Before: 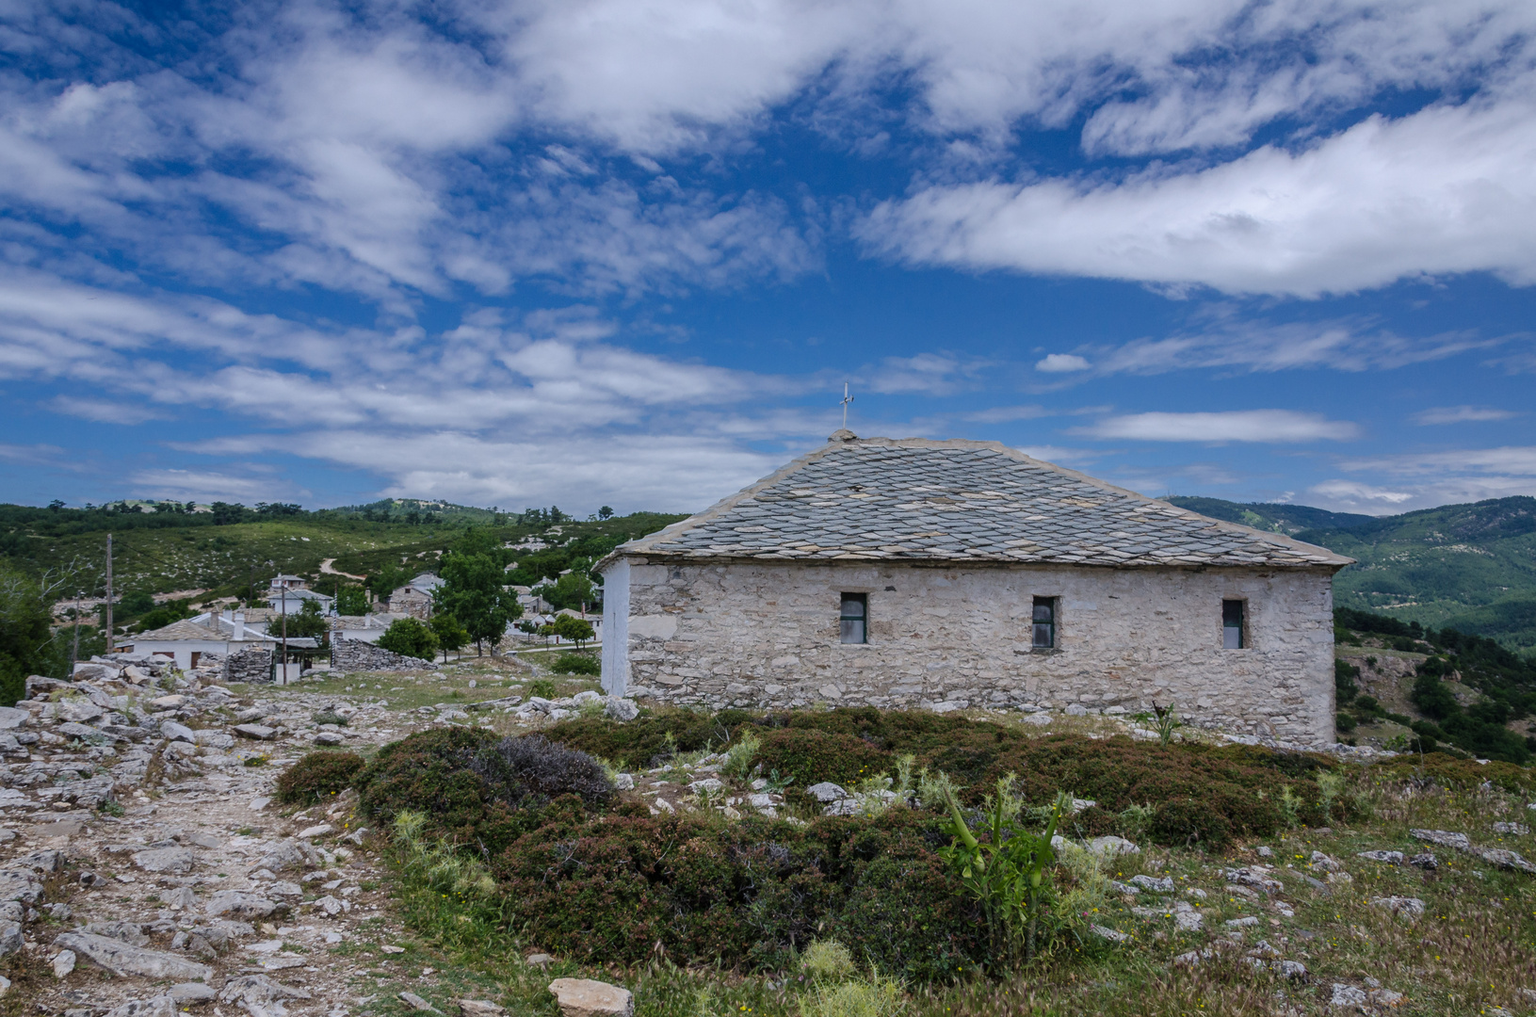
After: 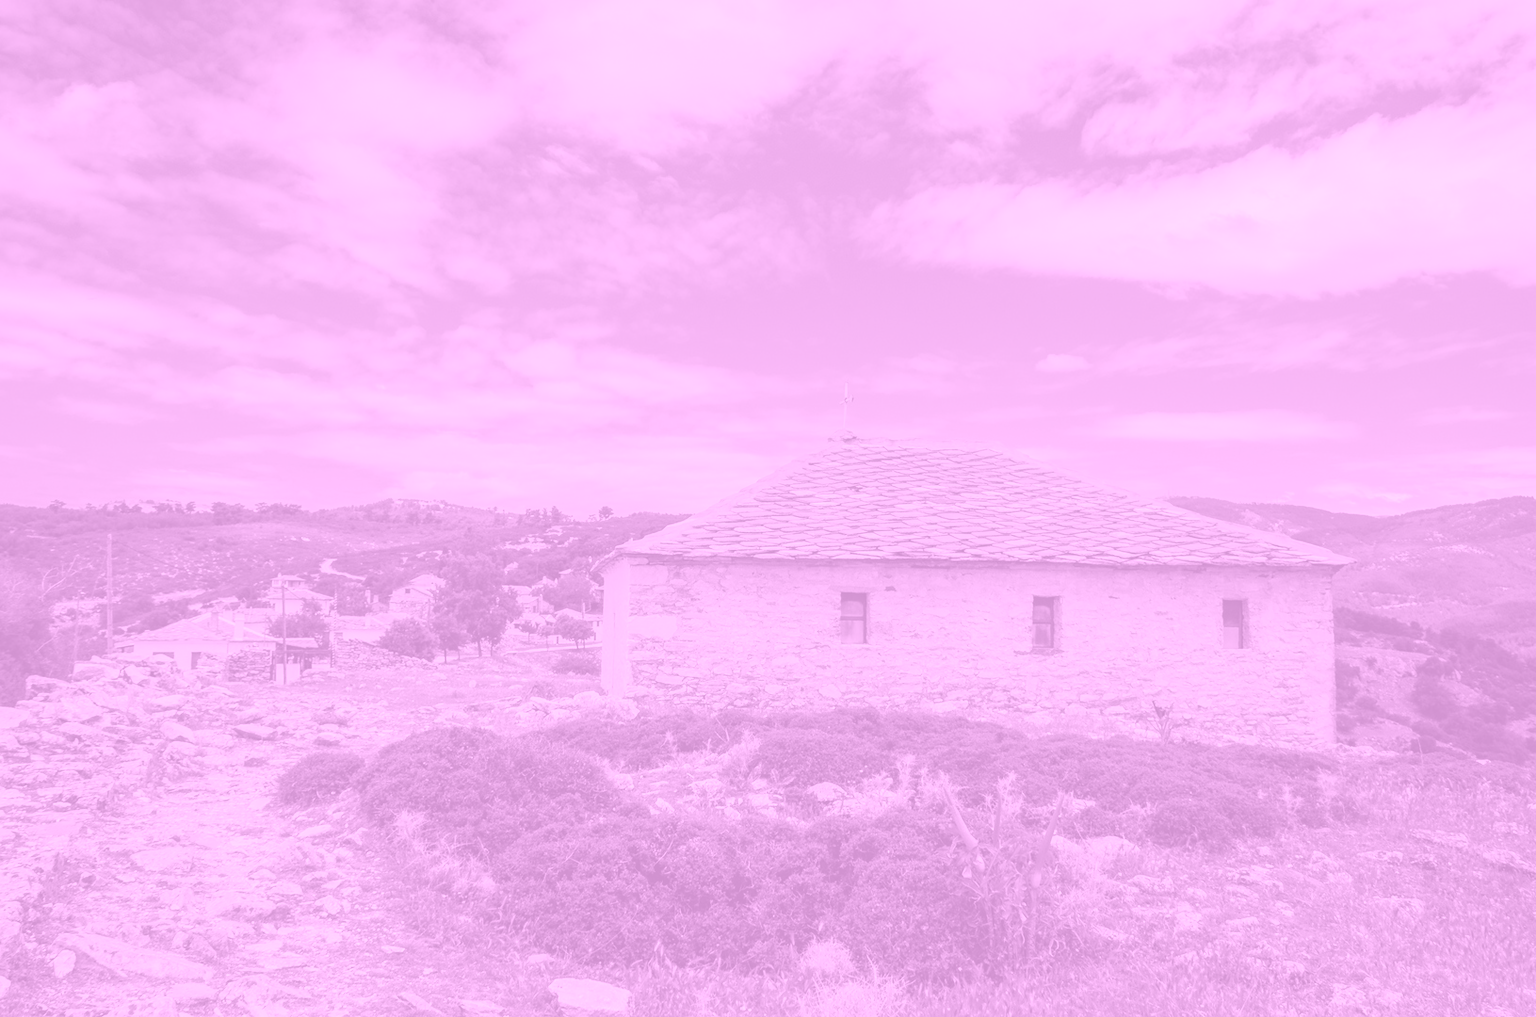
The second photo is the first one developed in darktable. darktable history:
colorize: hue 331.2°, saturation 75%, source mix 30.28%, lightness 70.52%, version 1
velvia: strength 40%
